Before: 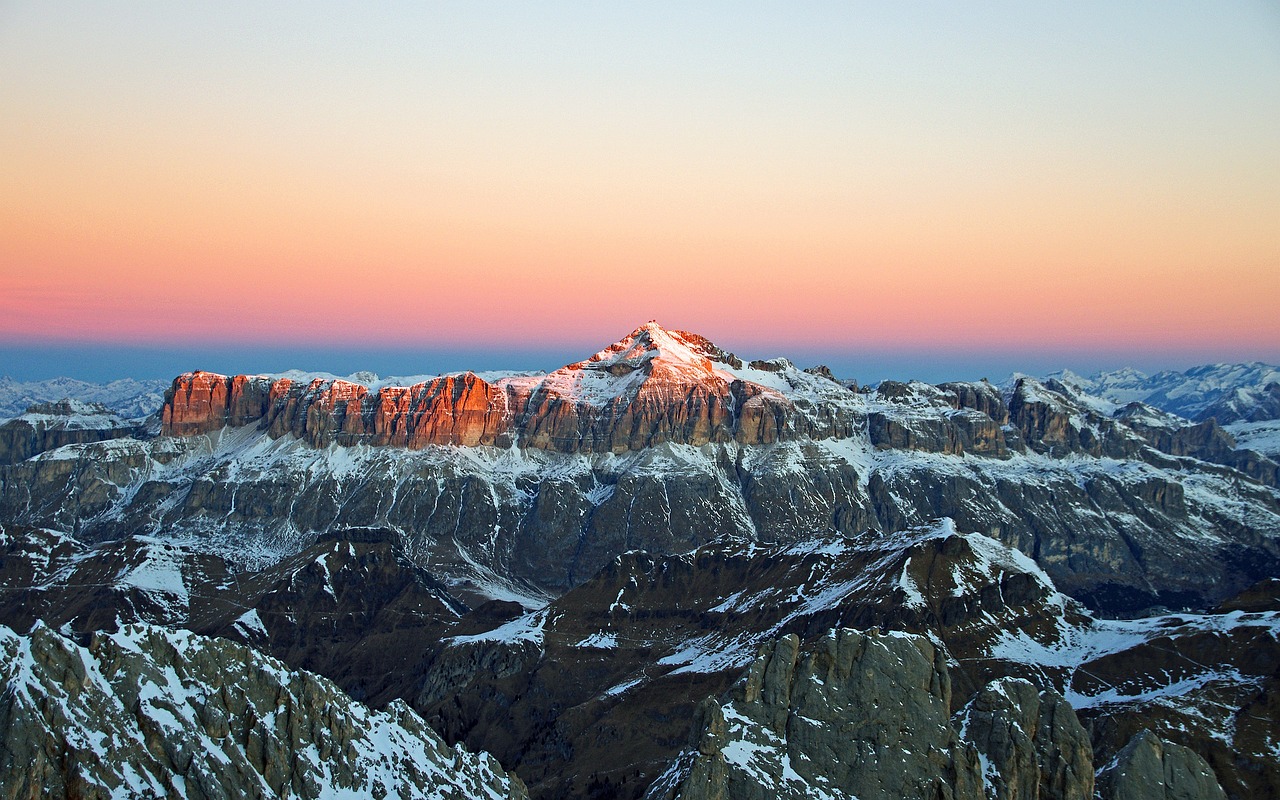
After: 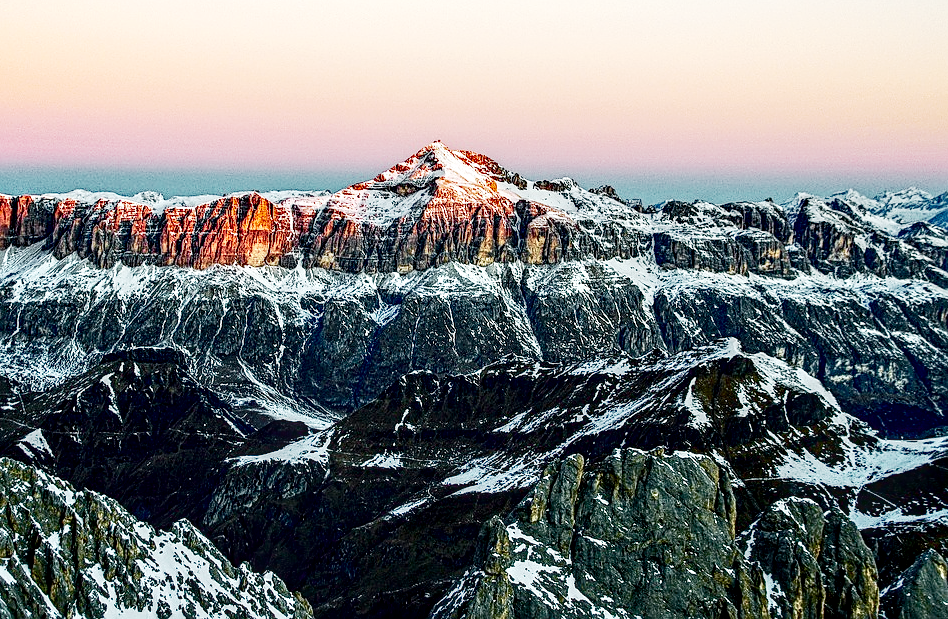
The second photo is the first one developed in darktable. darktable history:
exposure: exposure 1 EV, compensate exposure bias true, compensate highlight preservation false
crop: left 16.871%, top 22.62%, right 9.042%
tone equalizer: edges refinement/feathering 500, mask exposure compensation -1.57 EV, preserve details no
local contrast: highlights 17%, detail 188%
tone curve: curves: ch0 [(0, 0.018) (0.036, 0.038) (0.15, 0.131) (0.27, 0.247) (0.545, 0.561) (0.761, 0.761) (1, 0.919)]; ch1 [(0, 0) (0.179, 0.173) (0.322, 0.32) (0.429, 0.431) (0.502, 0.5) (0.519, 0.522) (0.562, 0.588) (0.625, 0.67) (0.711, 0.745) (1, 1)]; ch2 [(0, 0) (0.29, 0.295) (0.404, 0.436) (0.497, 0.499) (0.521, 0.523) (0.561, 0.605) (0.657, 0.655) (0.712, 0.764) (1, 1)], color space Lab, independent channels, preserve colors none
sharpen: amount 0.495
contrast brightness saturation: brightness -0.511
base curve: curves: ch0 [(0, 0) (0.028, 0.03) (0.121, 0.232) (0.46, 0.748) (0.859, 0.968) (1, 1)], preserve colors none
